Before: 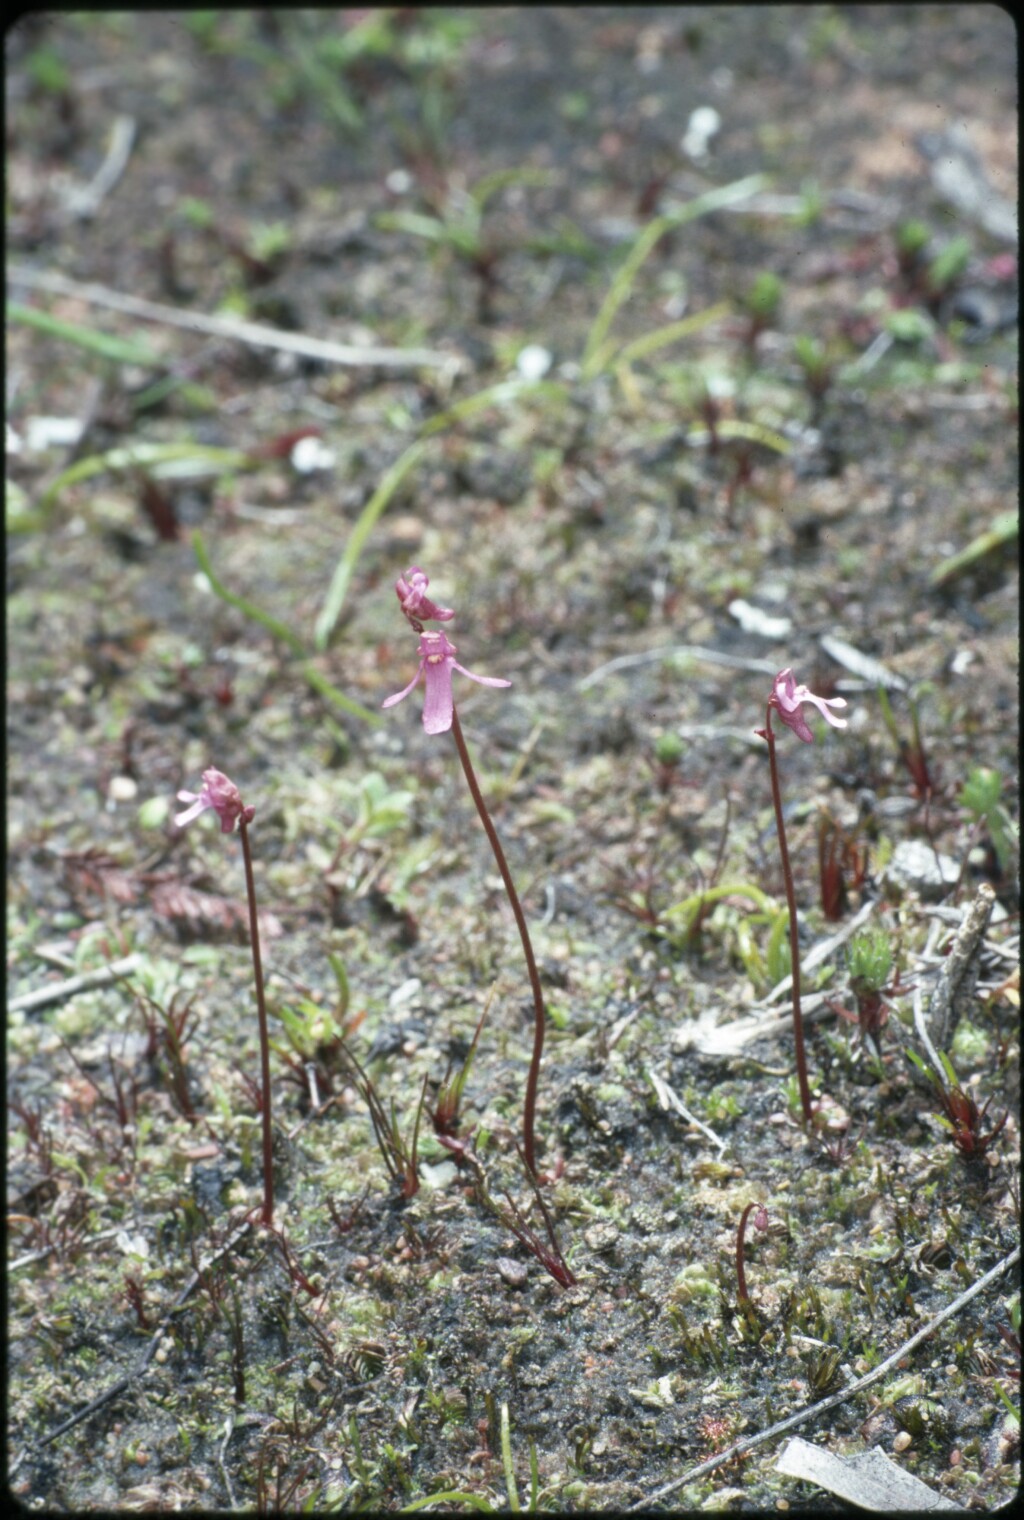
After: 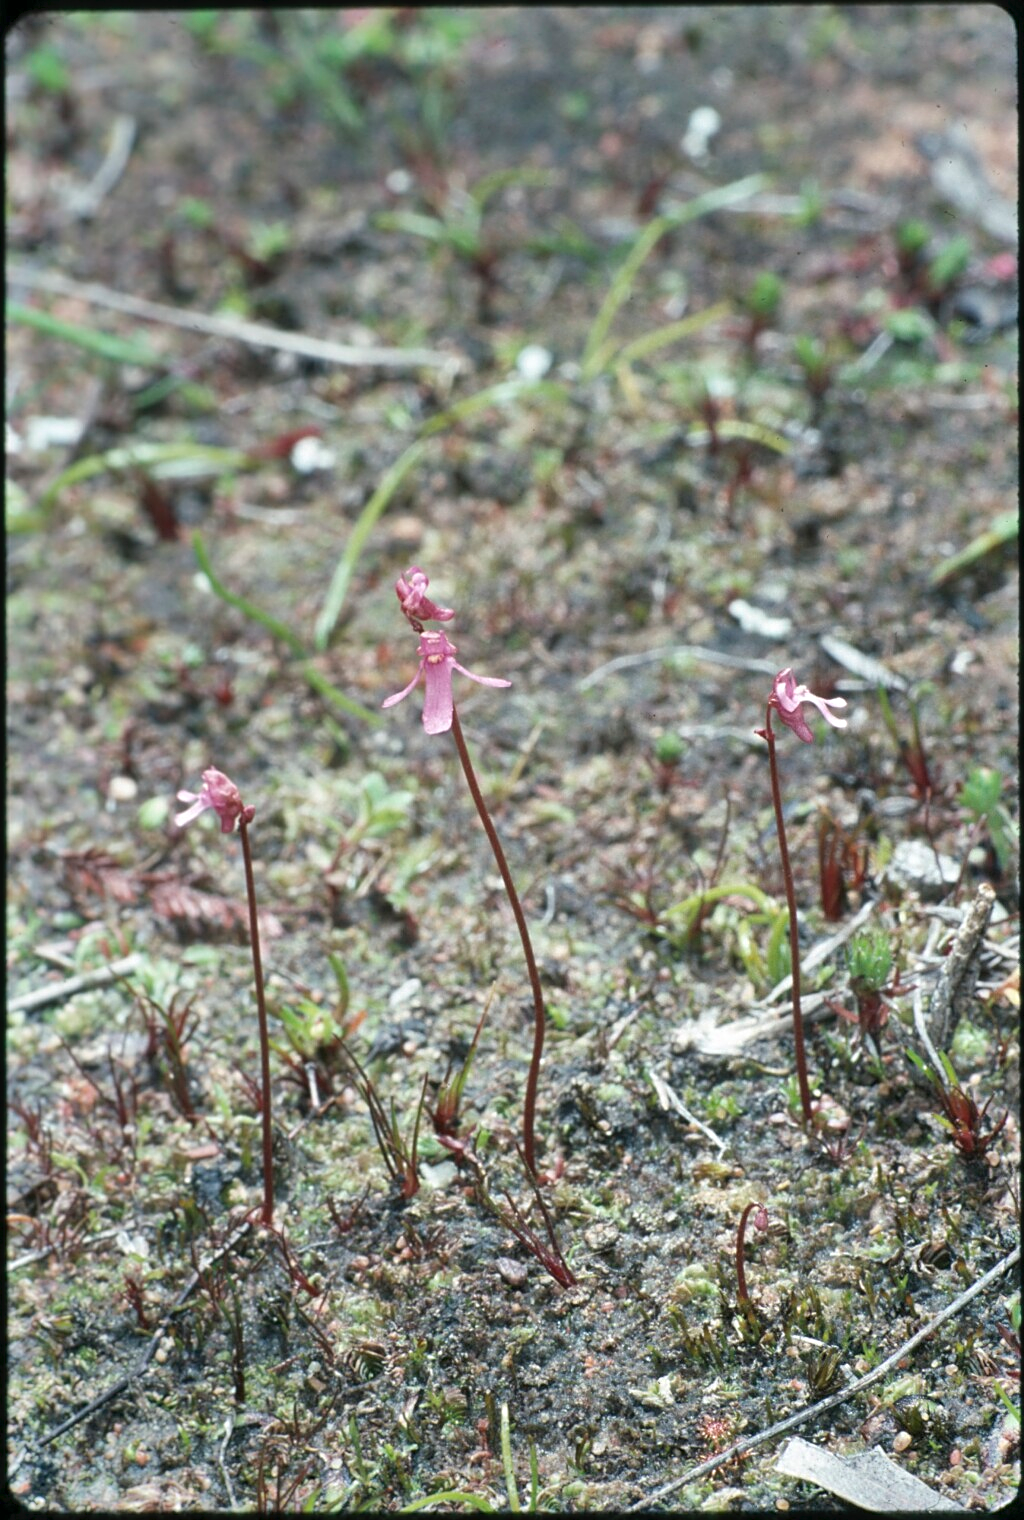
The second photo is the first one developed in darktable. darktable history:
sharpen: on, module defaults
contrast brightness saturation: saturation -0.049
tone curve: curves: ch0 [(0, 0) (0.003, 0.022) (0.011, 0.027) (0.025, 0.038) (0.044, 0.056) (0.069, 0.081) (0.1, 0.11) (0.136, 0.145) (0.177, 0.185) (0.224, 0.229) (0.277, 0.278) (0.335, 0.335) (0.399, 0.399) (0.468, 0.468) (0.543, 0.543) (0.623, 0.623) (0.709, 0.705) (0.801, 0.793) (0.898, 0.887) (1, 1)], preserve colors none
shadows and highlights: shadows 52.03, highlights -28.37, soften with gaussian
